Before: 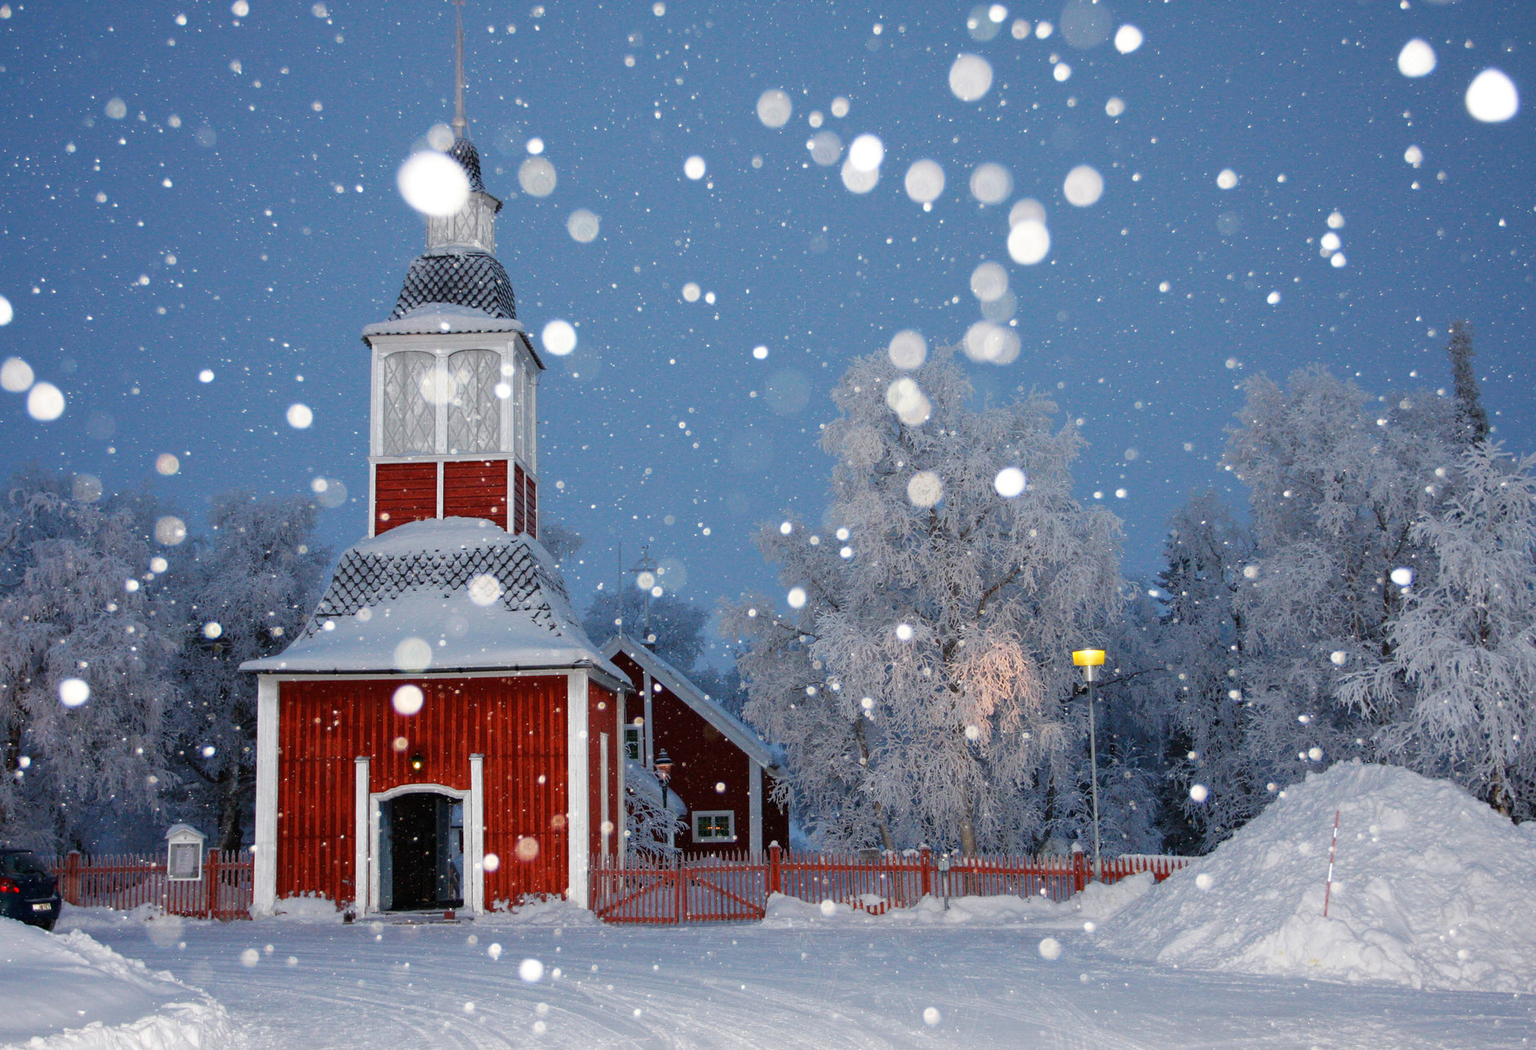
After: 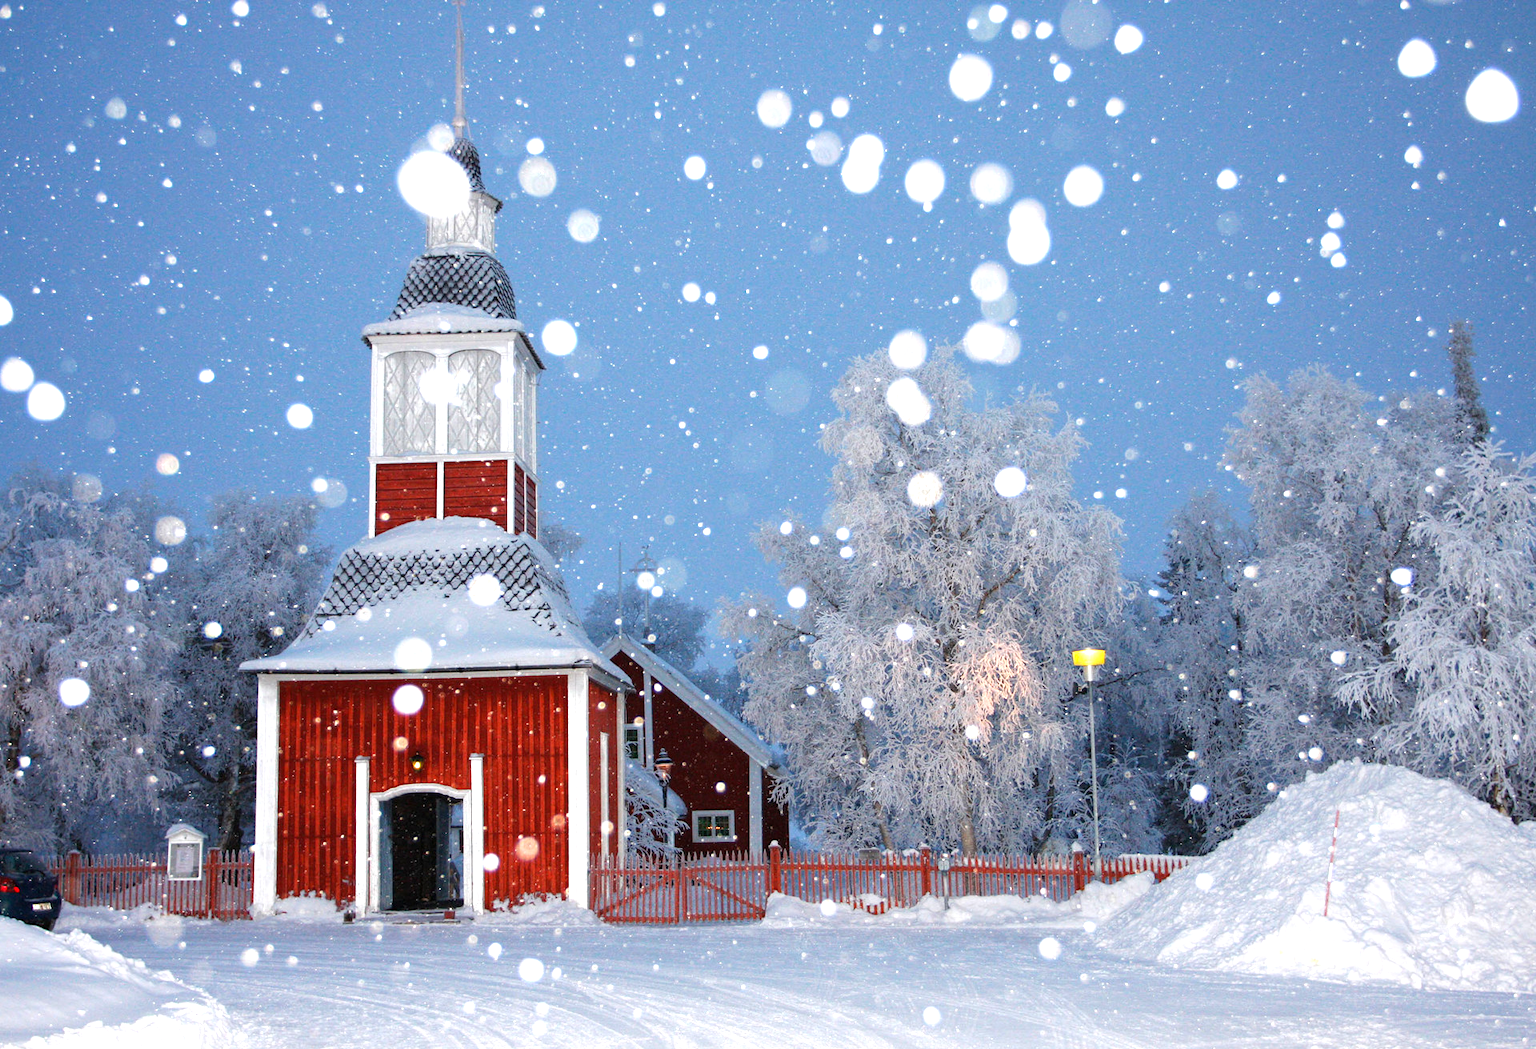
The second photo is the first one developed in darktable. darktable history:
exposure: exposure 0.816 EV, compensate highlight preservation false
